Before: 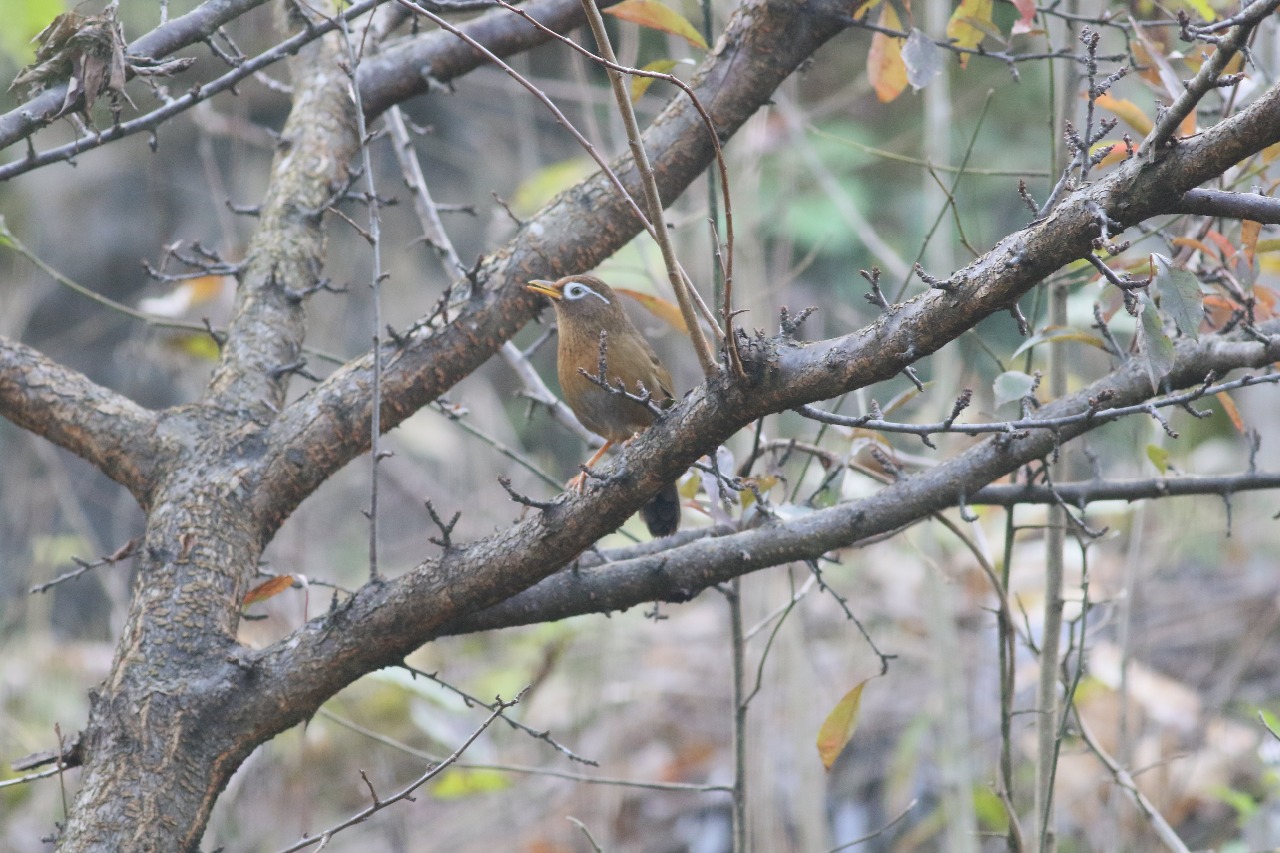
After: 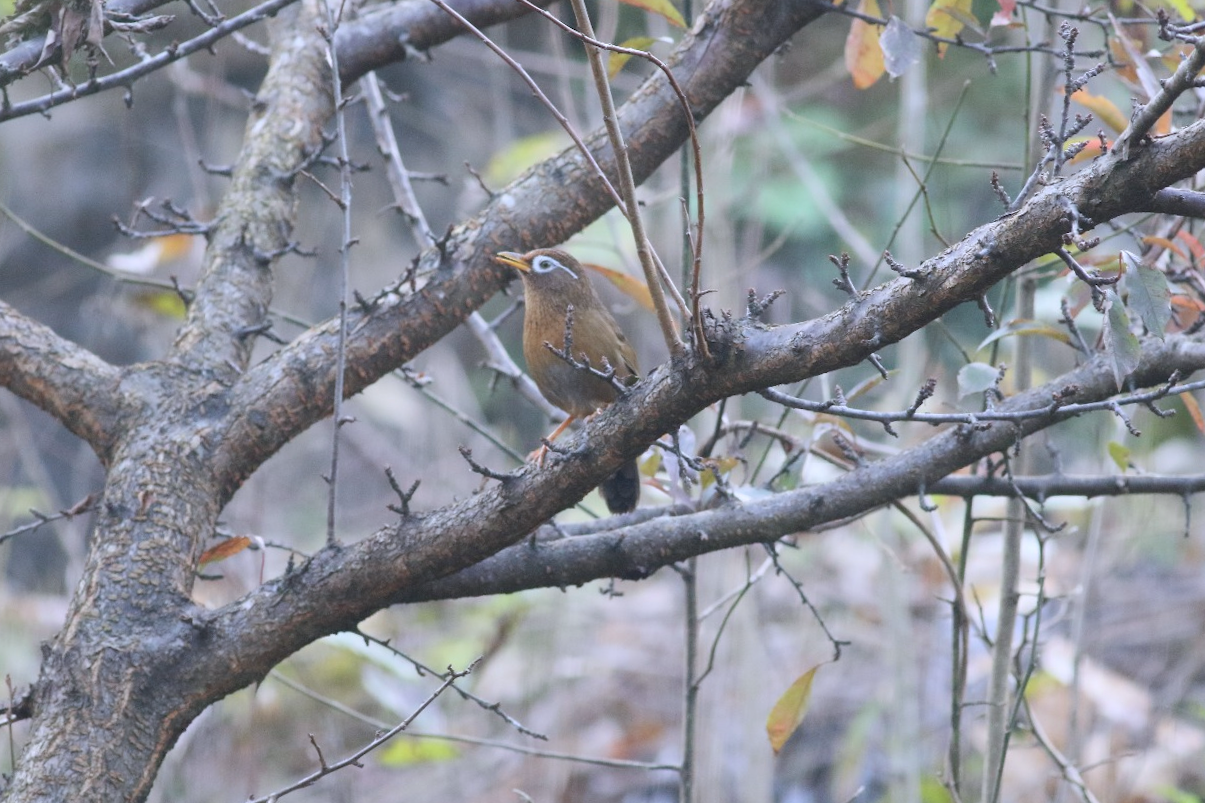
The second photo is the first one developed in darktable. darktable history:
tone equalizer: on, module defaults
crop and rotate: angle -2.38°
color calibration: illuminant as shot in camera, x 0.358, y 0.373, temperature 4628.91 K
